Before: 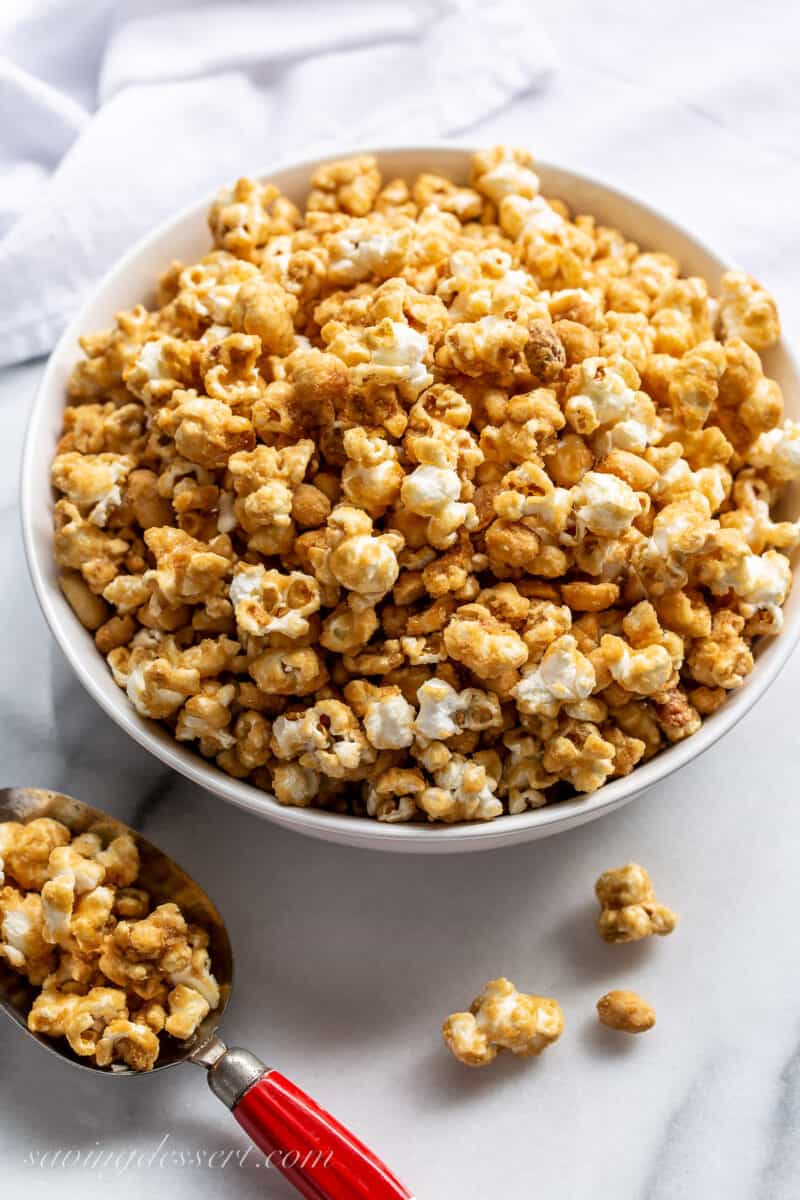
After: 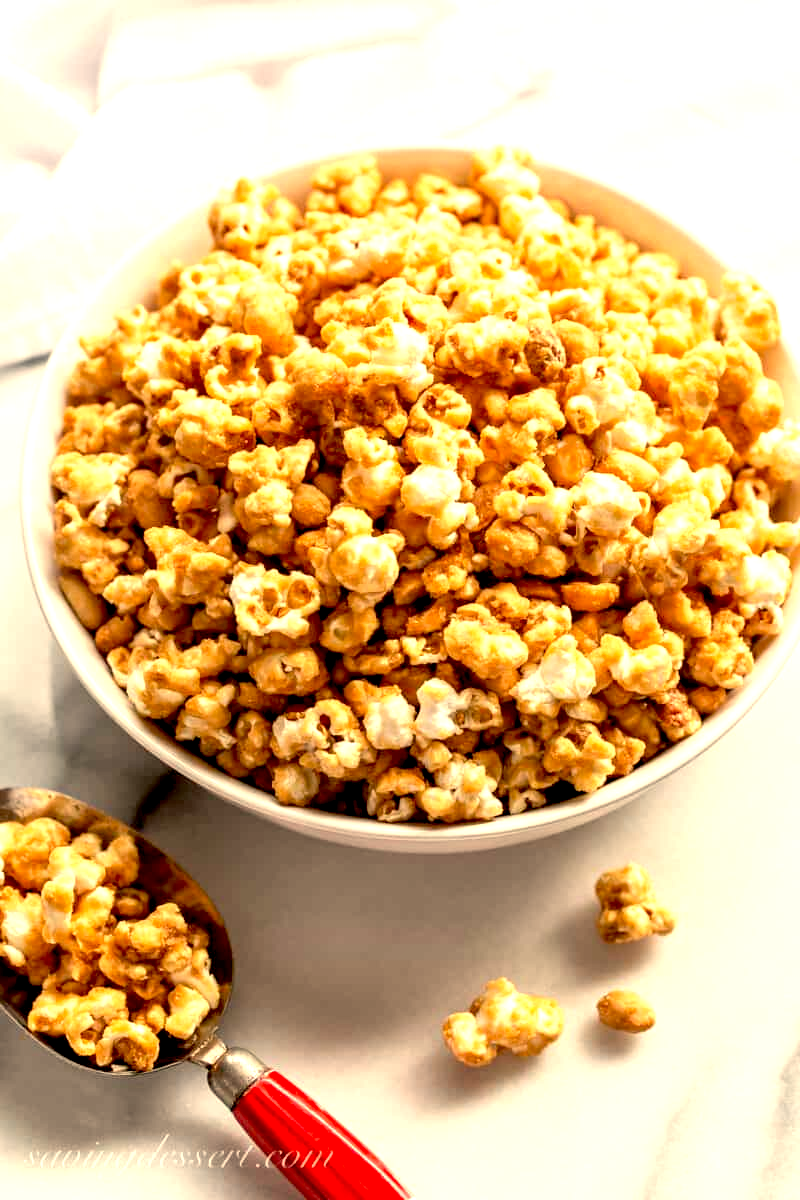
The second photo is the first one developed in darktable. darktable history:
white balance: red 1.123, blue 0.83
exposure: black level correction 0.012, exposure 0.7 EV, compensate exposure bias true, compensate highlight preservation false
tone equalizer: on, module defaults
